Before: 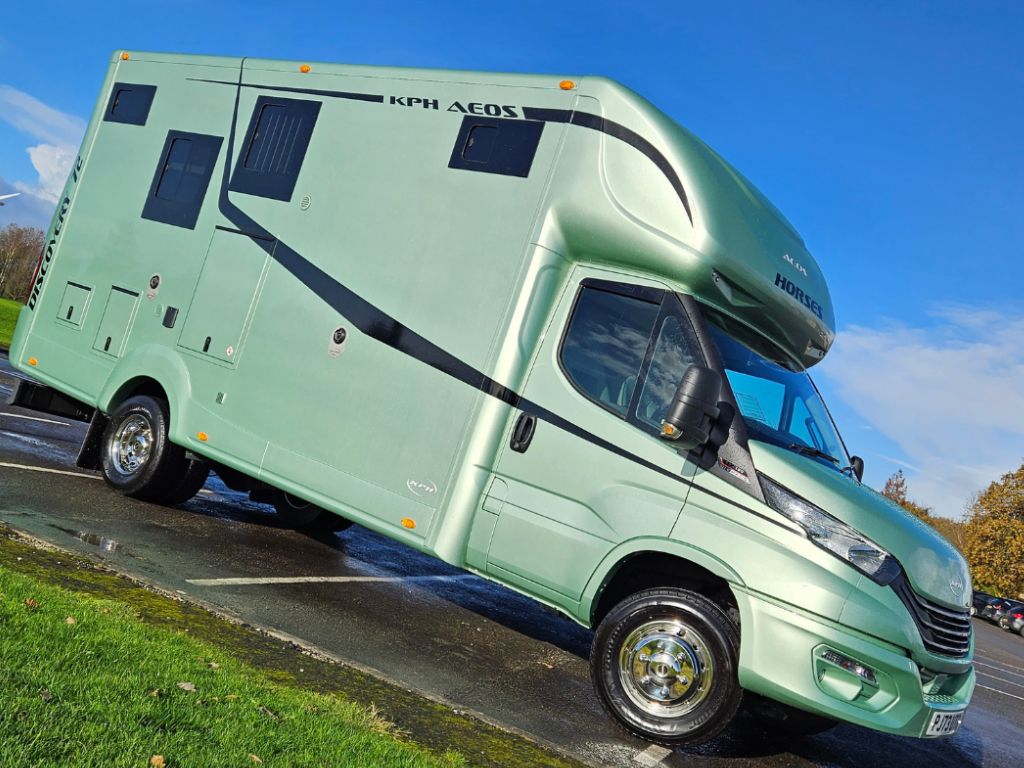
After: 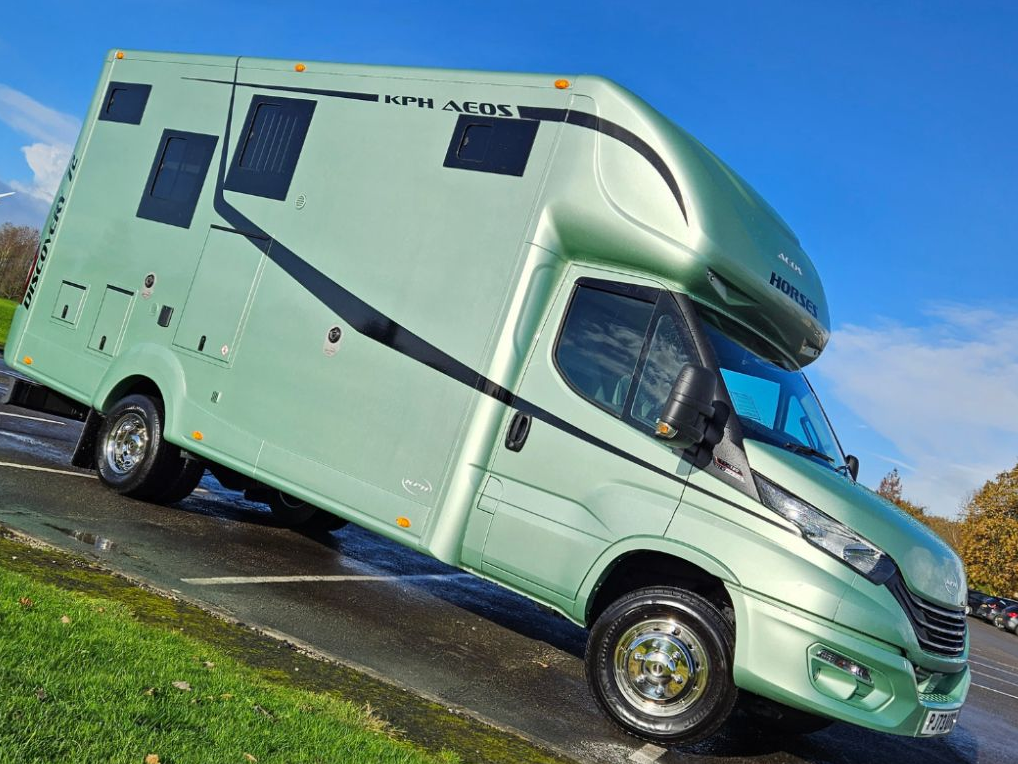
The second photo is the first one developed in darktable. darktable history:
crop and rotate: left 0.573%, top 0.231%, bottom 0.276%
